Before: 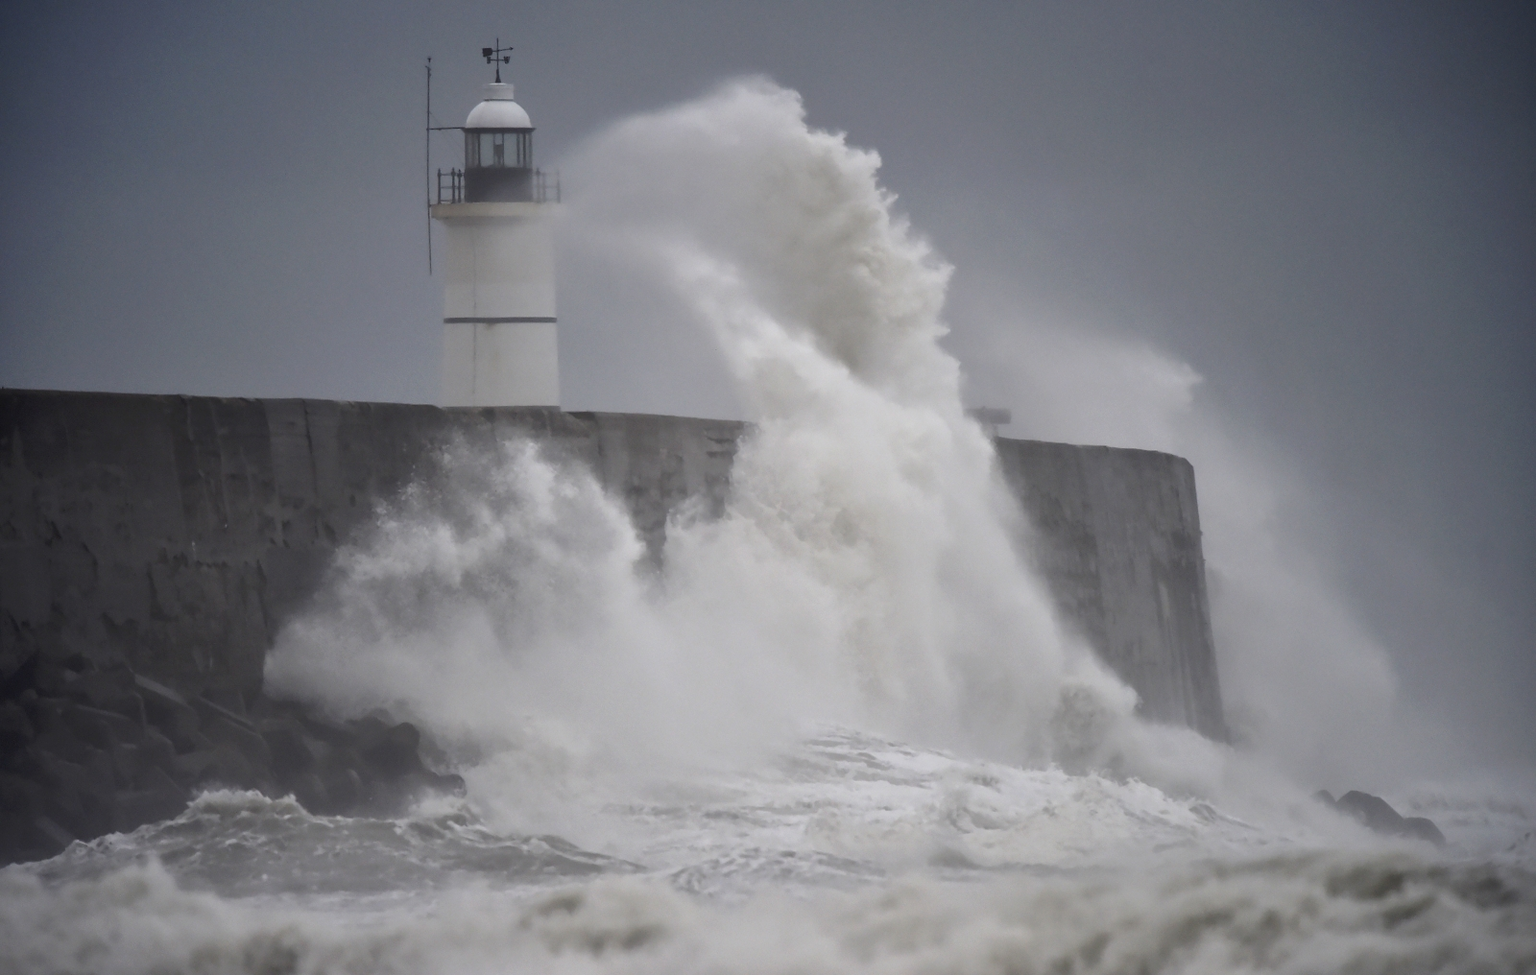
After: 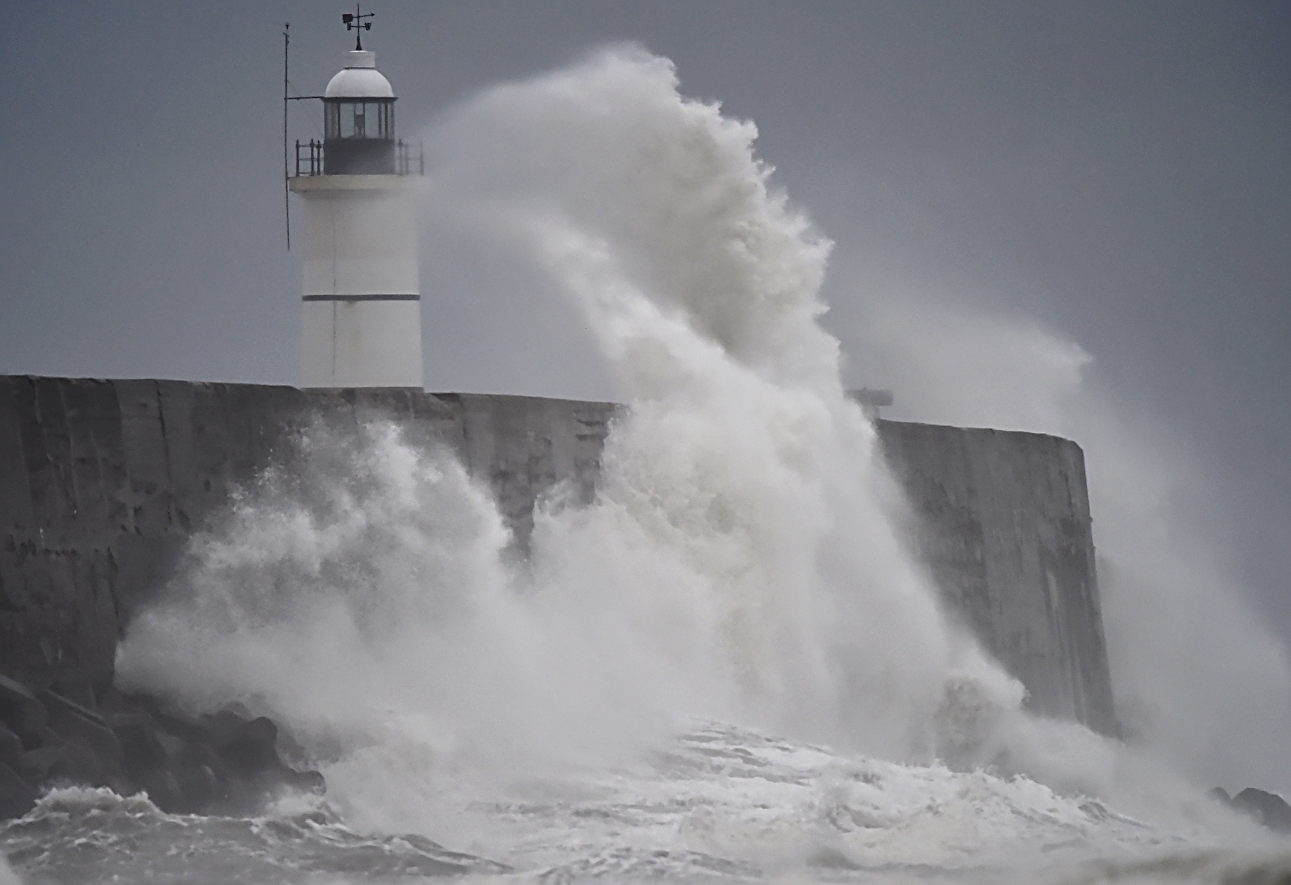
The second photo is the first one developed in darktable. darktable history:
sharpen: radius 2.824, amount 0.707
crop: left 10.024%, top 3.55%, right 9.257%, bottom 9.266%
